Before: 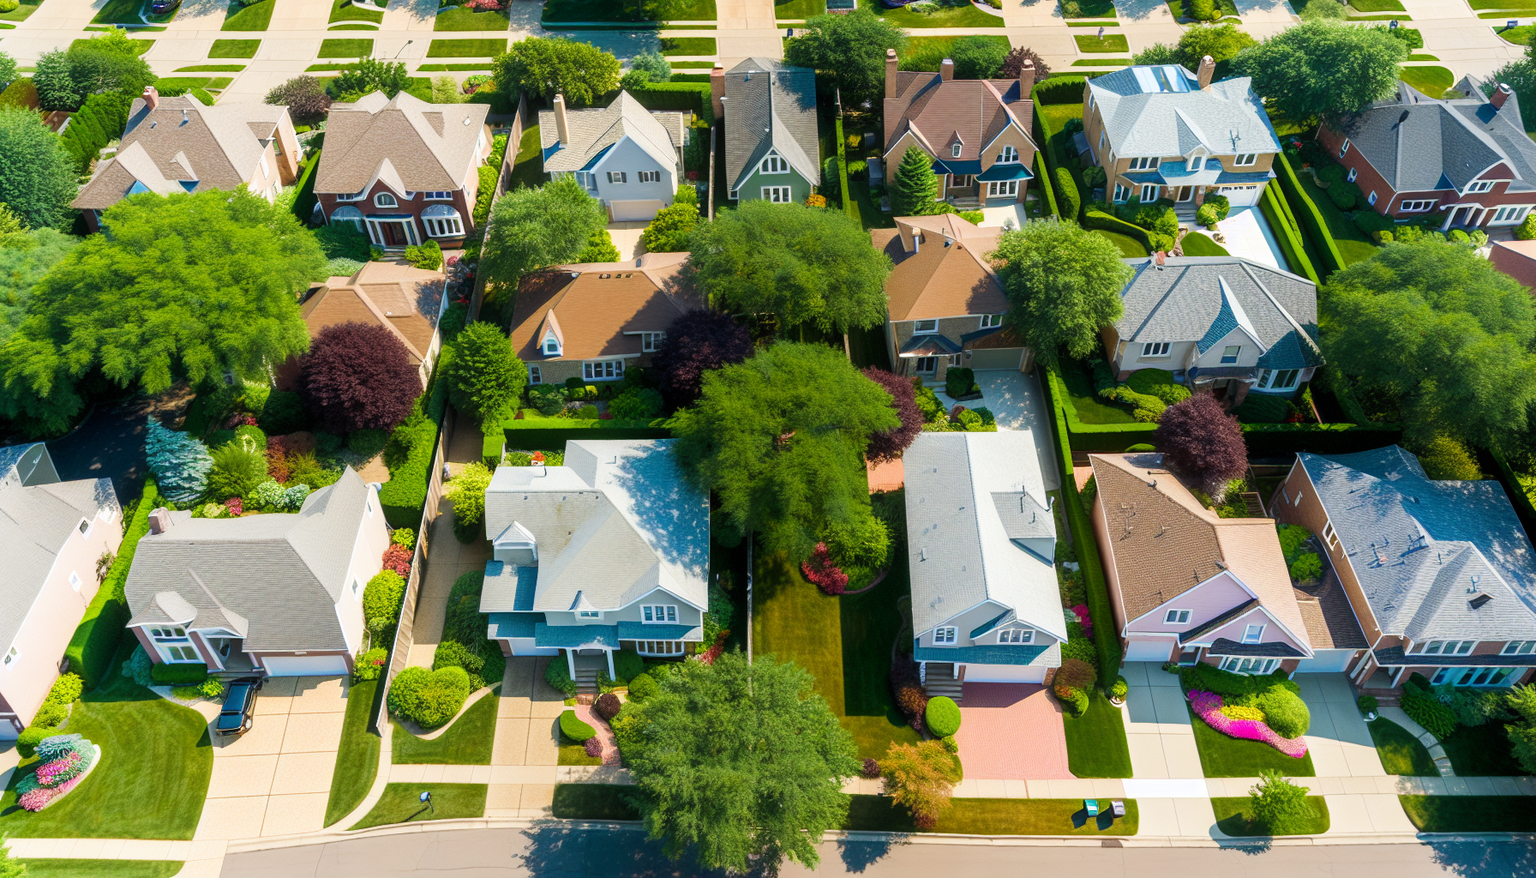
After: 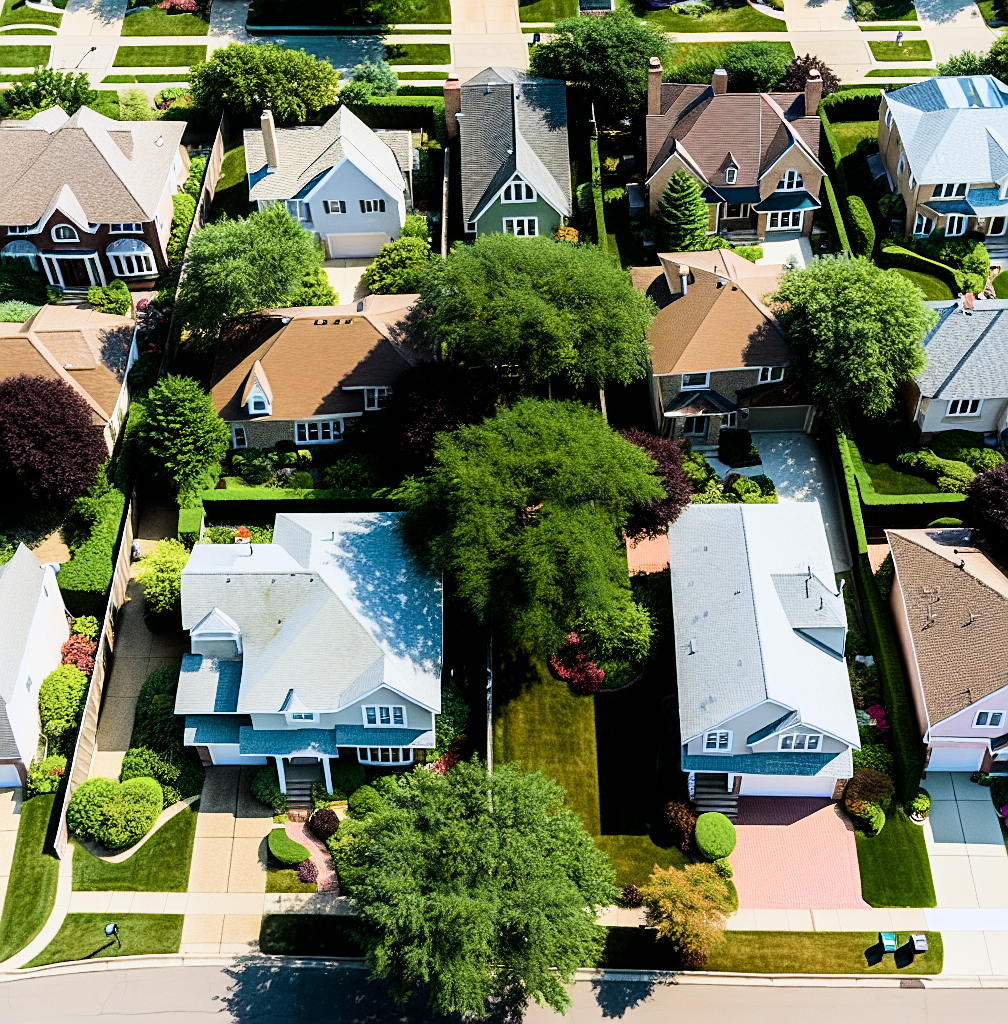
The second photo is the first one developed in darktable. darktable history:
filmic rgb: black relative exposure -5.42 EV, white relative exposure 2.85 EV, dynamic range scaling -37.73%, hardness 4, contrast 1.605, highlights saturation mix -0.93%
sharpen: on, module defaults
white balance: red 0.967, blue 1.049
crop: left 21.496%, right 22.254%
